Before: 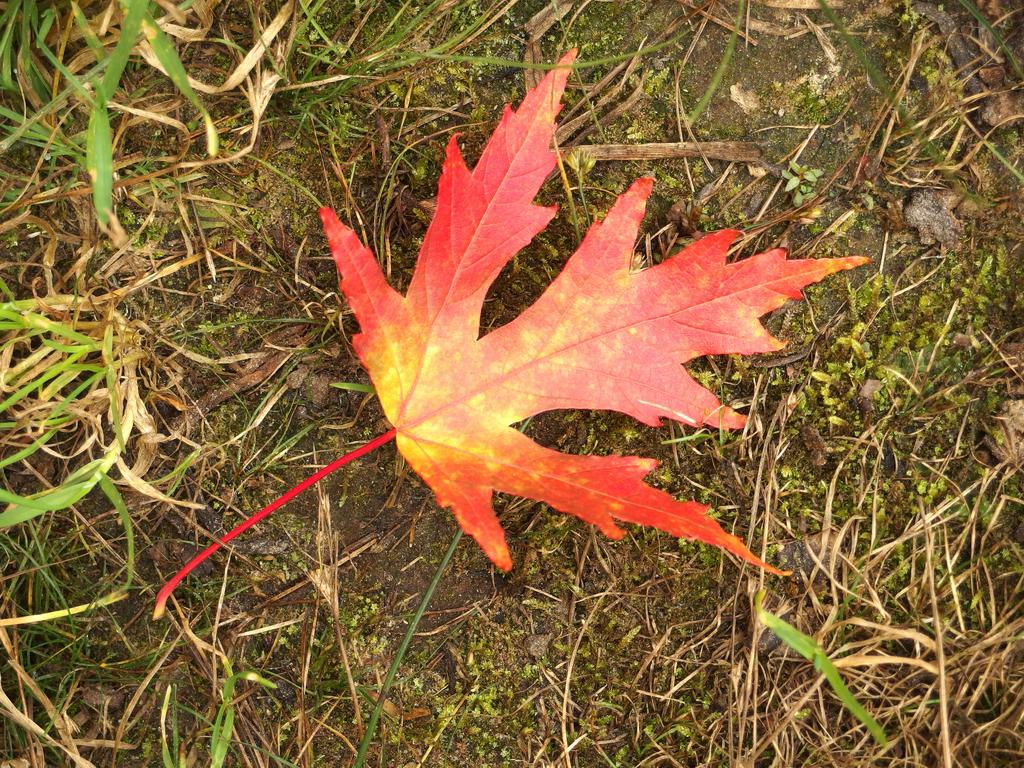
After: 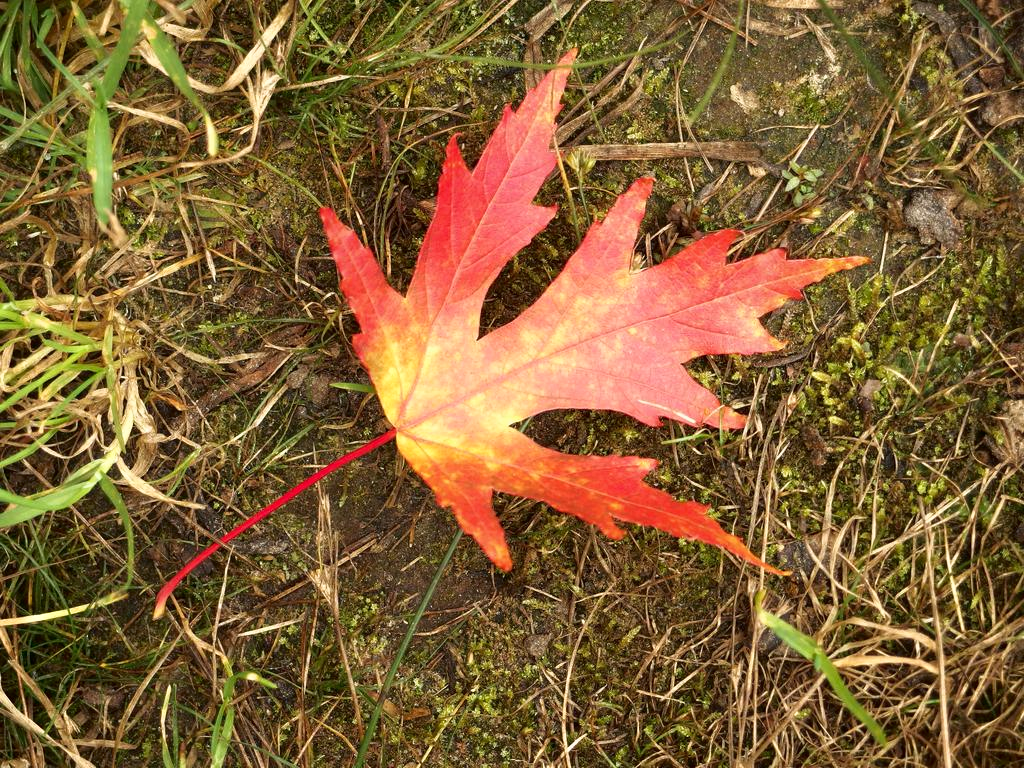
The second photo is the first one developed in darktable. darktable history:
shadows and highlights: shadows -61.22, white point adjustment -5.32, highlights 61.83
